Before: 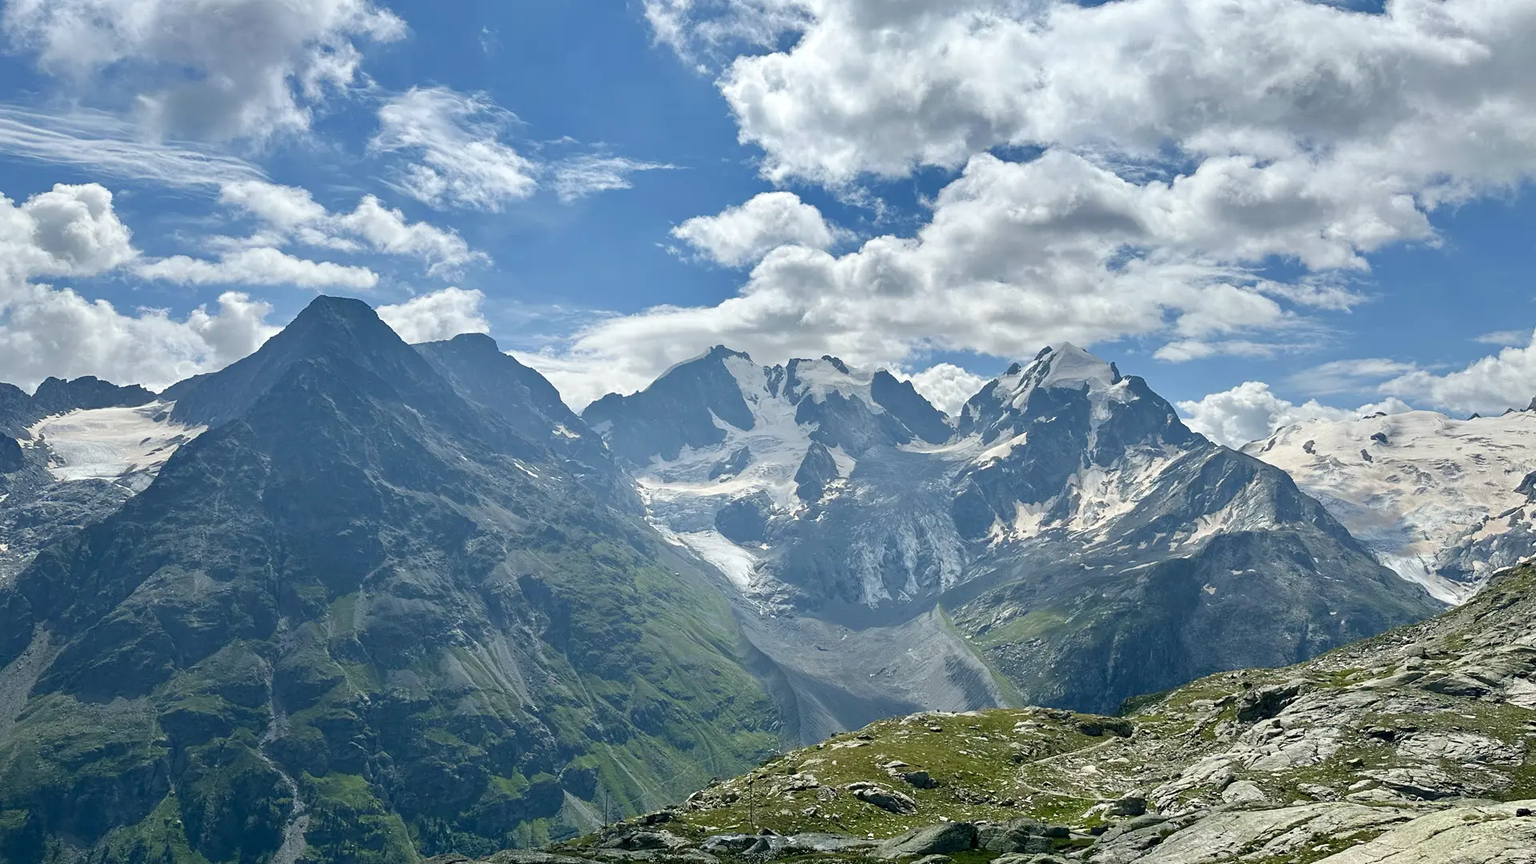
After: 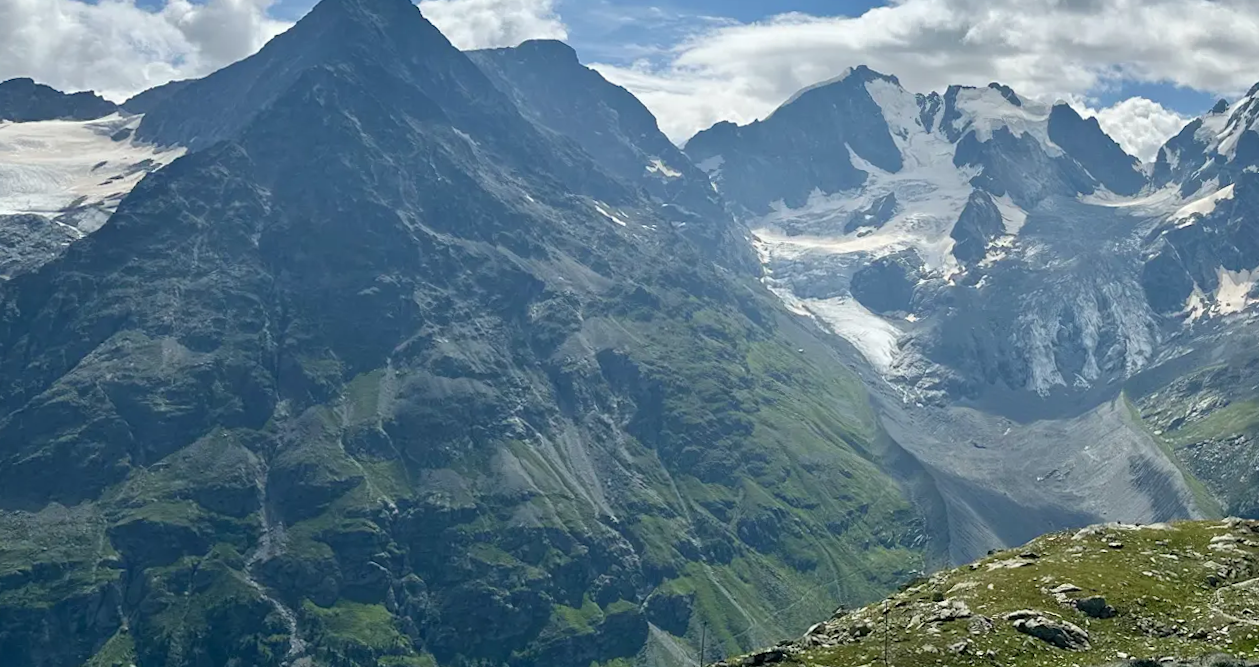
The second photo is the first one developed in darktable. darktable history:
crop and rotate: angle -0.82°, left 3.85%, top 31.828%, right 27.992%
rotate and perspective: rotation 0.679°, lens shift (horizontal) 0.136, crop left 0.009, crop right 0.991, crop top 0.078, crop bottom 0.95
